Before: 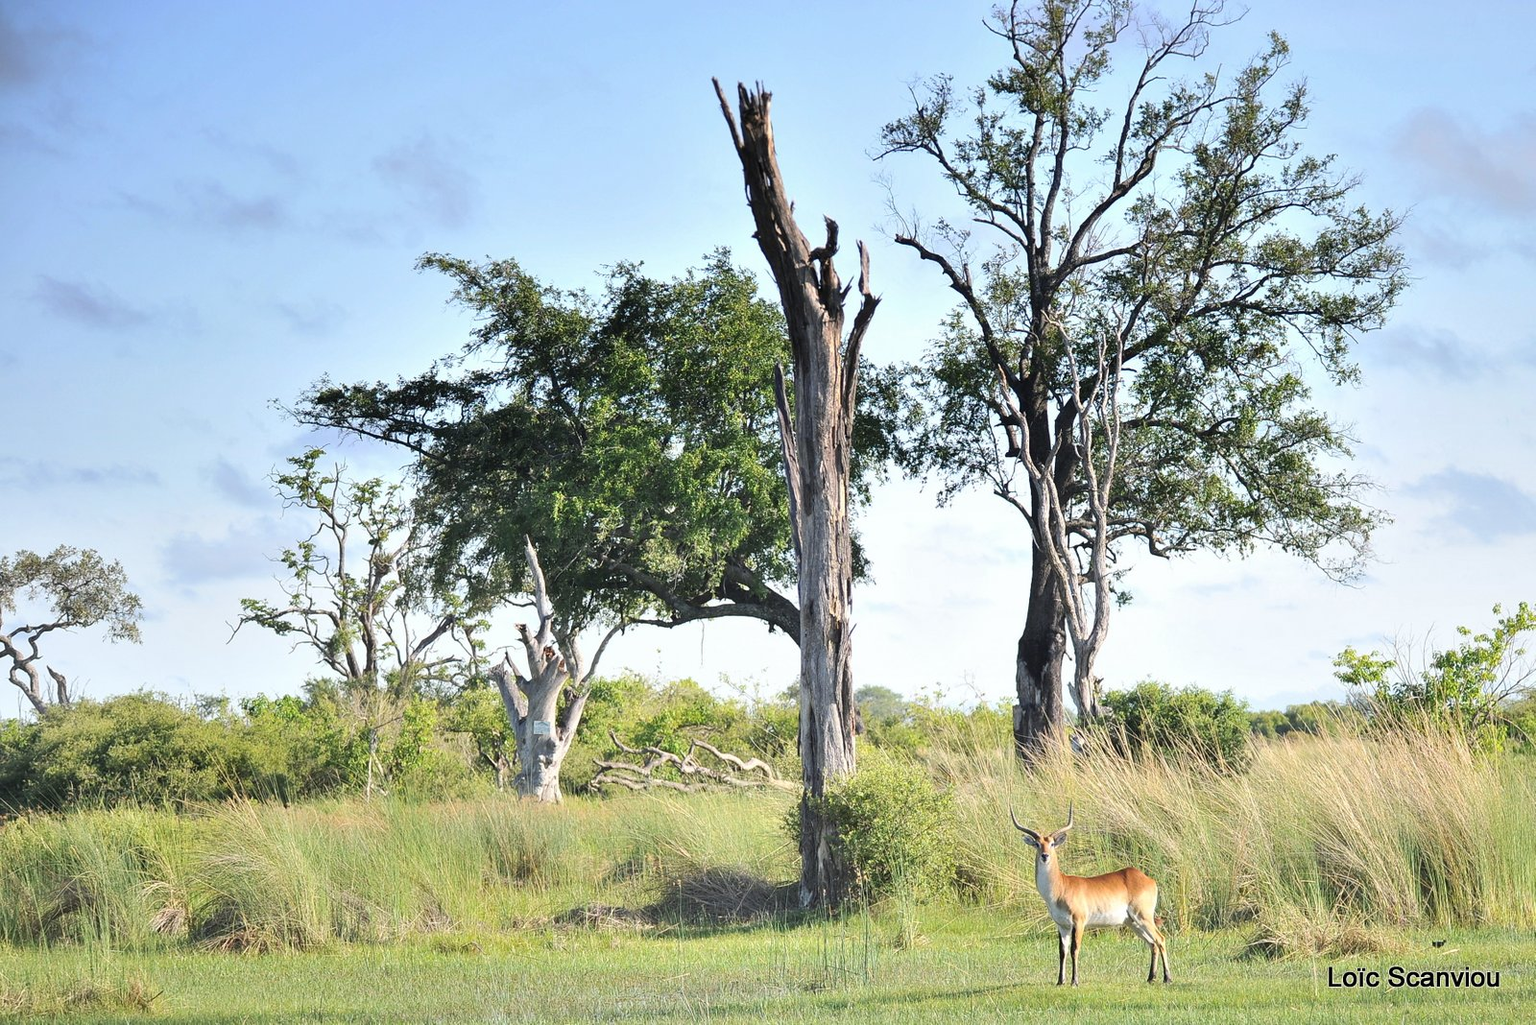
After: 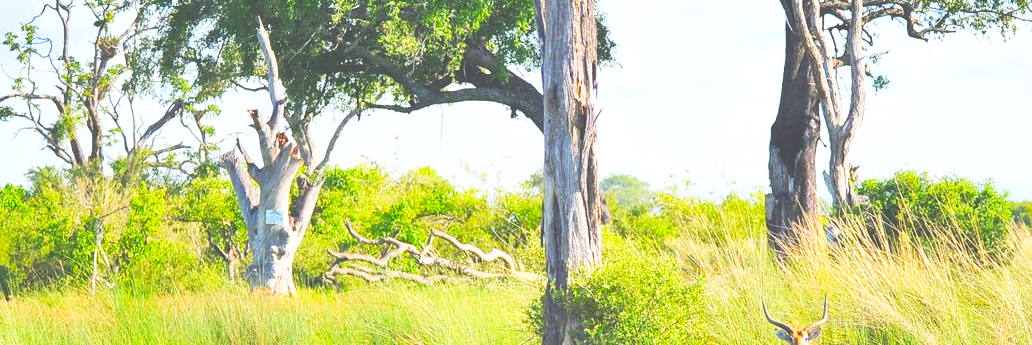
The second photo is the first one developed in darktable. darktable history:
color correction: highlights b* -0.035, saturation 2.11
crop: left 18.155%, top 50.746%, right 17.302%, bottom 16.866%
exposure: black level correction -0.04, exposure 0.06 EV, compensate highlight preservation false
base curve: curves: ch0 [(0, 0) (0.579, 0.807) (1, 1)], preserve colors none
